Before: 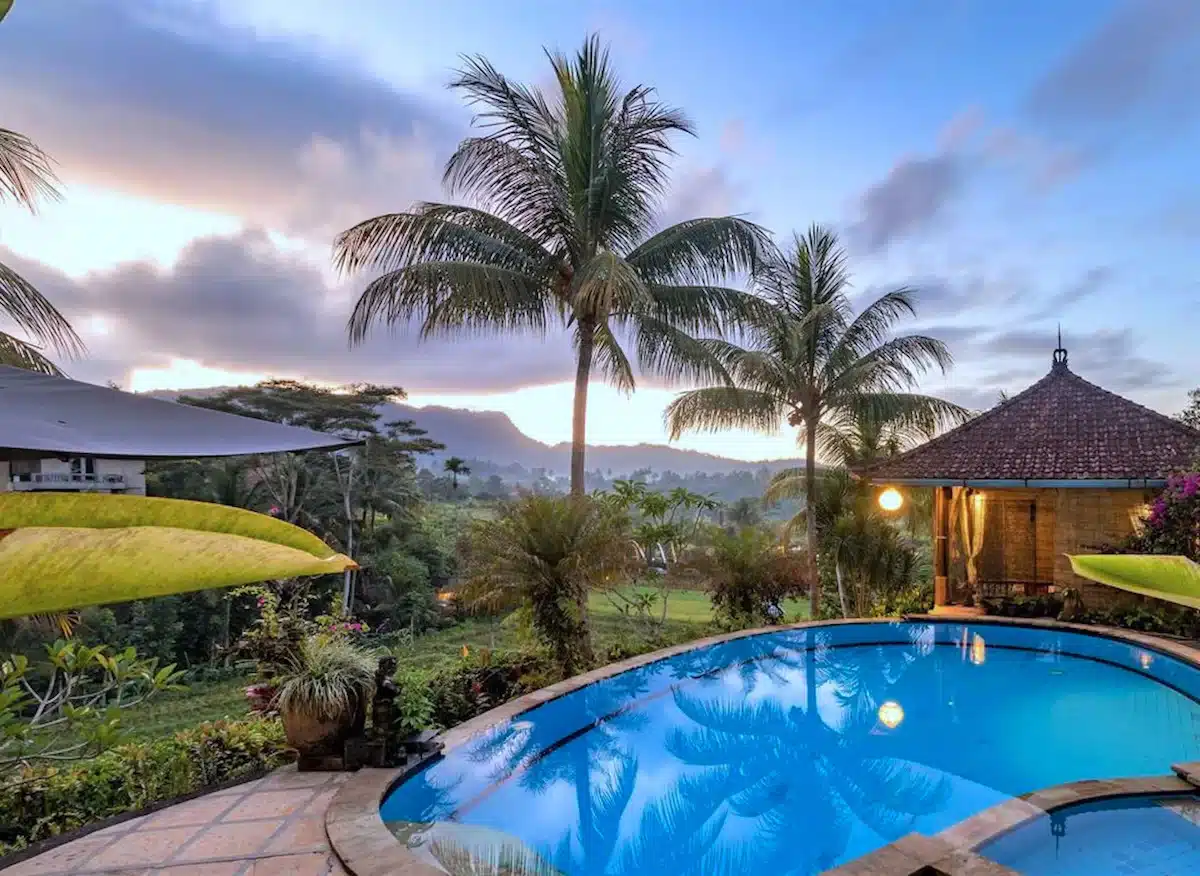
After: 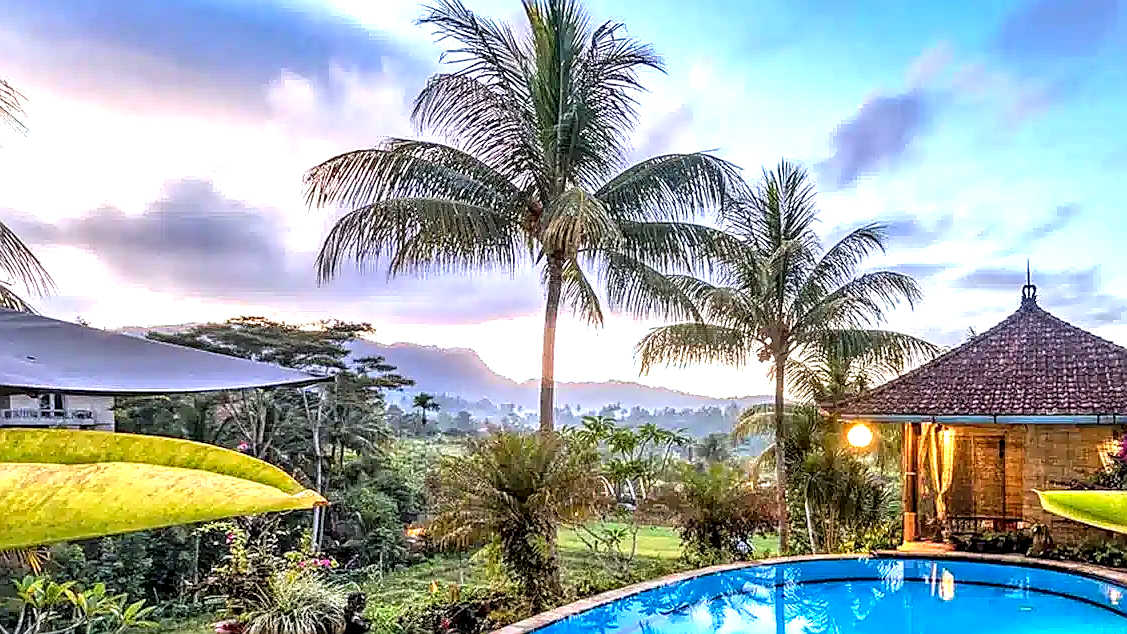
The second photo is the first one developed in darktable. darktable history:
sharpen: radius 1.42, amount 1.235, threshold 0.697
shadows and highlights: shadows 37.1, highlights -27.33, soften with gaussian
crop: left 2.65%, top 7.351%, right 3.425%, bottom 20.167%
exposure: exposure 0.742 EV, compensate highlight preservation false
local contrast: highlights 78%, shadows 56%, detail 174%, midtone range 0.429
contrast brightness saturation: brightness 0.087, saturation 0.194
